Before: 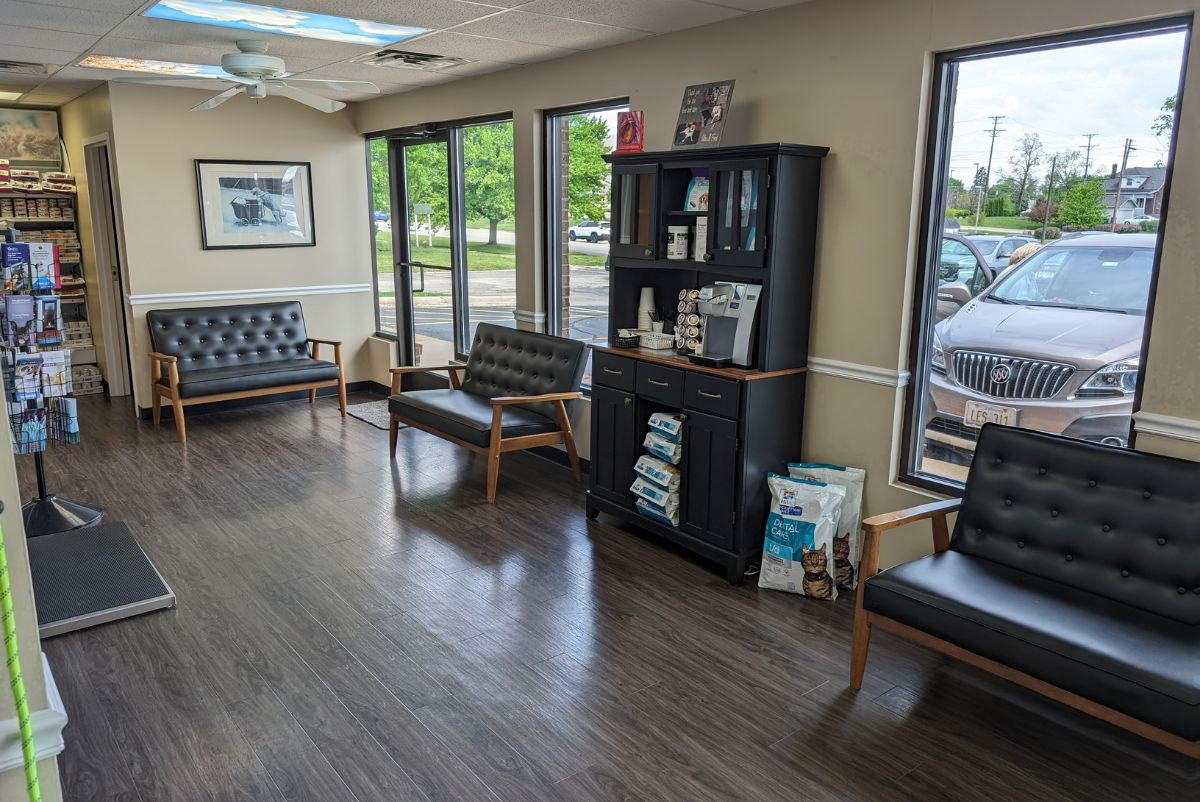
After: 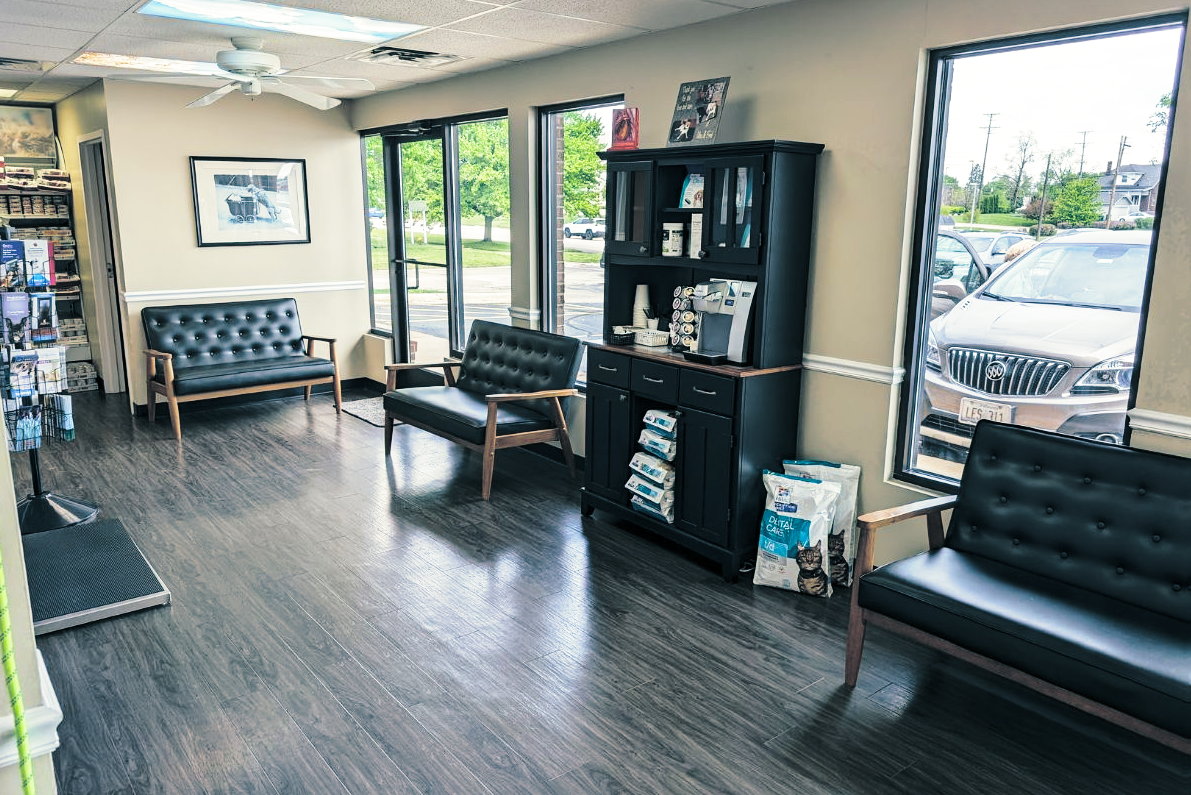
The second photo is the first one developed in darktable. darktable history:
crop: left 0.434%, top 0.485%, right 0.244%, bottom 0.386%
split-toning: shadows › hue 205.2°, shadows › saturation 0.43, highlights › hue 54°, highlights › saturation 0.54
base curve: curves: ch0 [(0, 0) (0.036, 0.037) (0.121, 0.228) (0.46, 0.76) (0.859, 0.983) (1, 1)], preserve colors none
